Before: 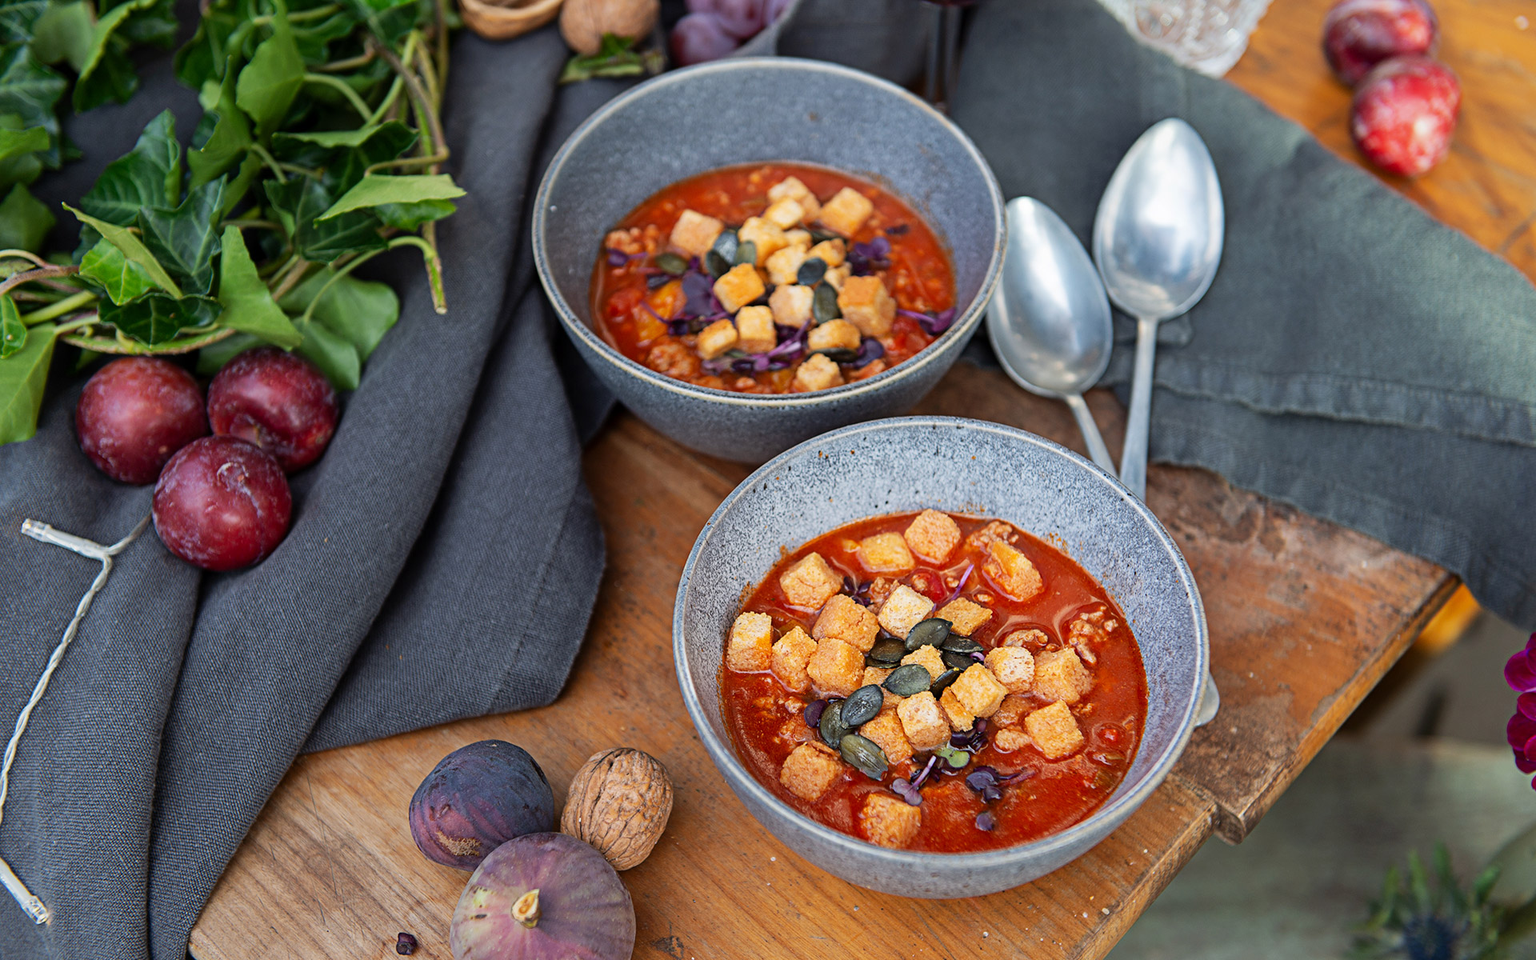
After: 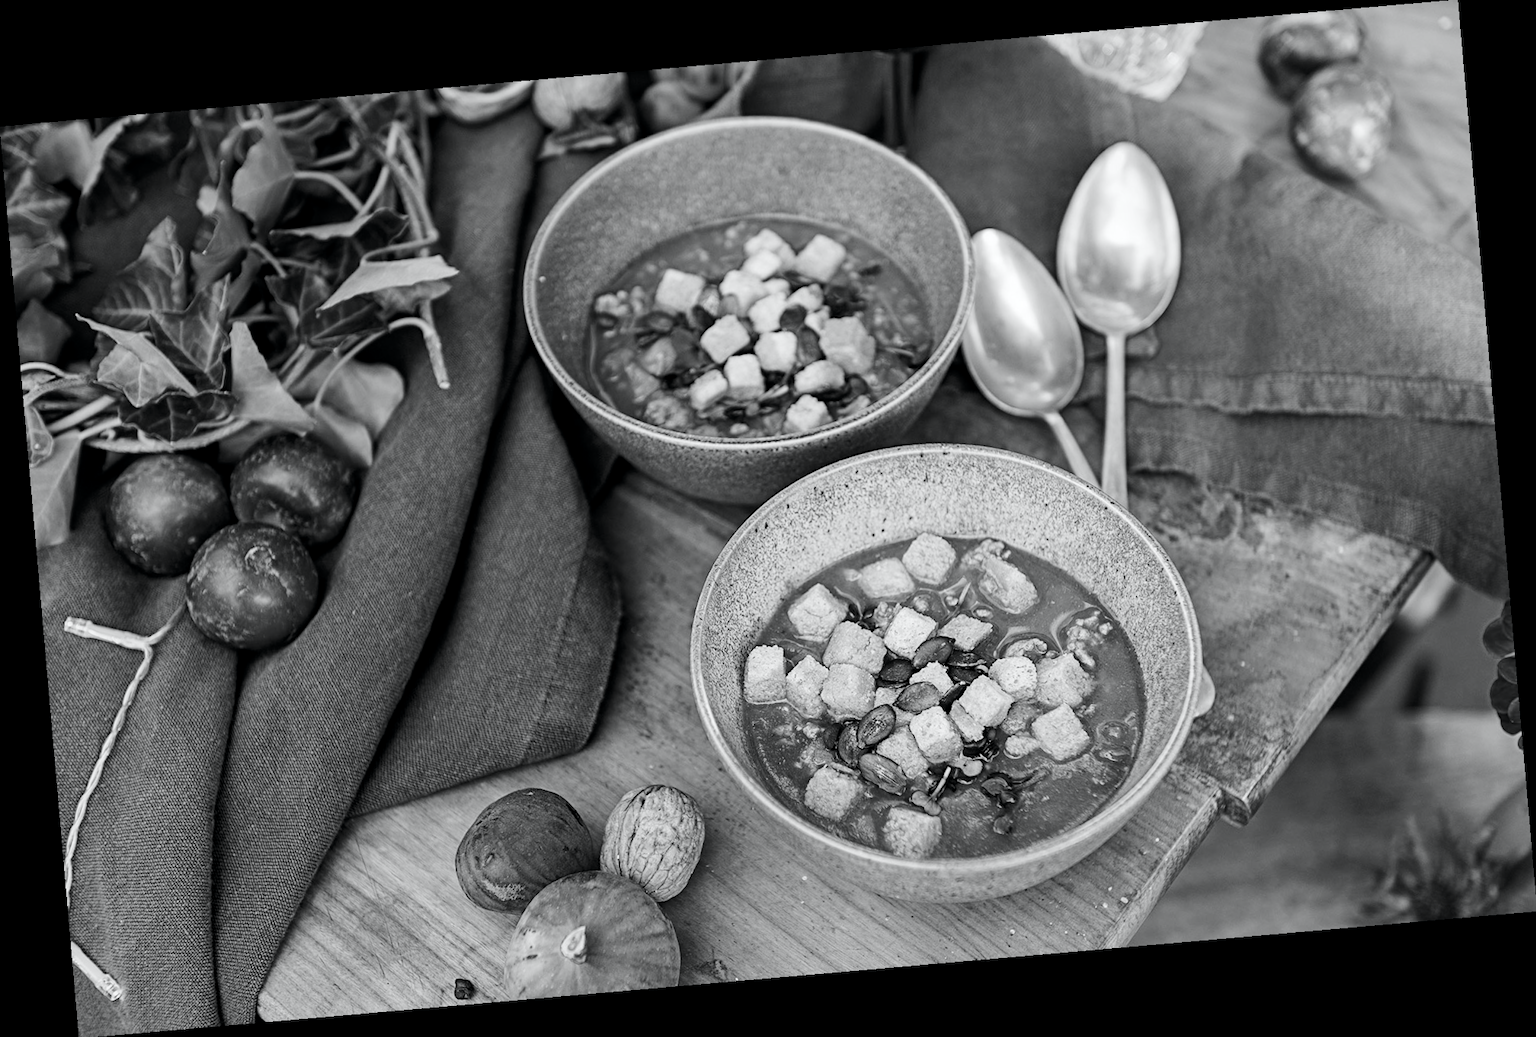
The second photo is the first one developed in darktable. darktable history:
tone curve: curves: ch0 [(0, 0) (0.071, 0.047) (0.266, 0.26) (0.483, 0.554) (0.753, 0.811) (1, 0.983)]; ch1 [(0, 0) (0.346, 0.307) (0.408, 0.387) (0.463, 0.465) (0.482, 0.493) (0.502, 0.499) (0.517, 0.502) (0.55, 0.548) (0.597, 0.61) (0.651, 0.698) (1, 1)]; ch2 [(0, 0) (0.346, 0.34) (0.434, 0.46) (0.485, 0.494) (0.5, 0.498) (0.517, 0.506) (0.526, 0.545) (0.583, 0.61) (0.625, 0.659) (1, 1)], color space Lab, independent channels, preserve colors none
contrast brightness saturation: saturation -1
rotate and perspective: rotation -4.98°, automatic cropping off
local contrast: highlights 100%, shadows 100%, detail 120%, midtone range 0.2
